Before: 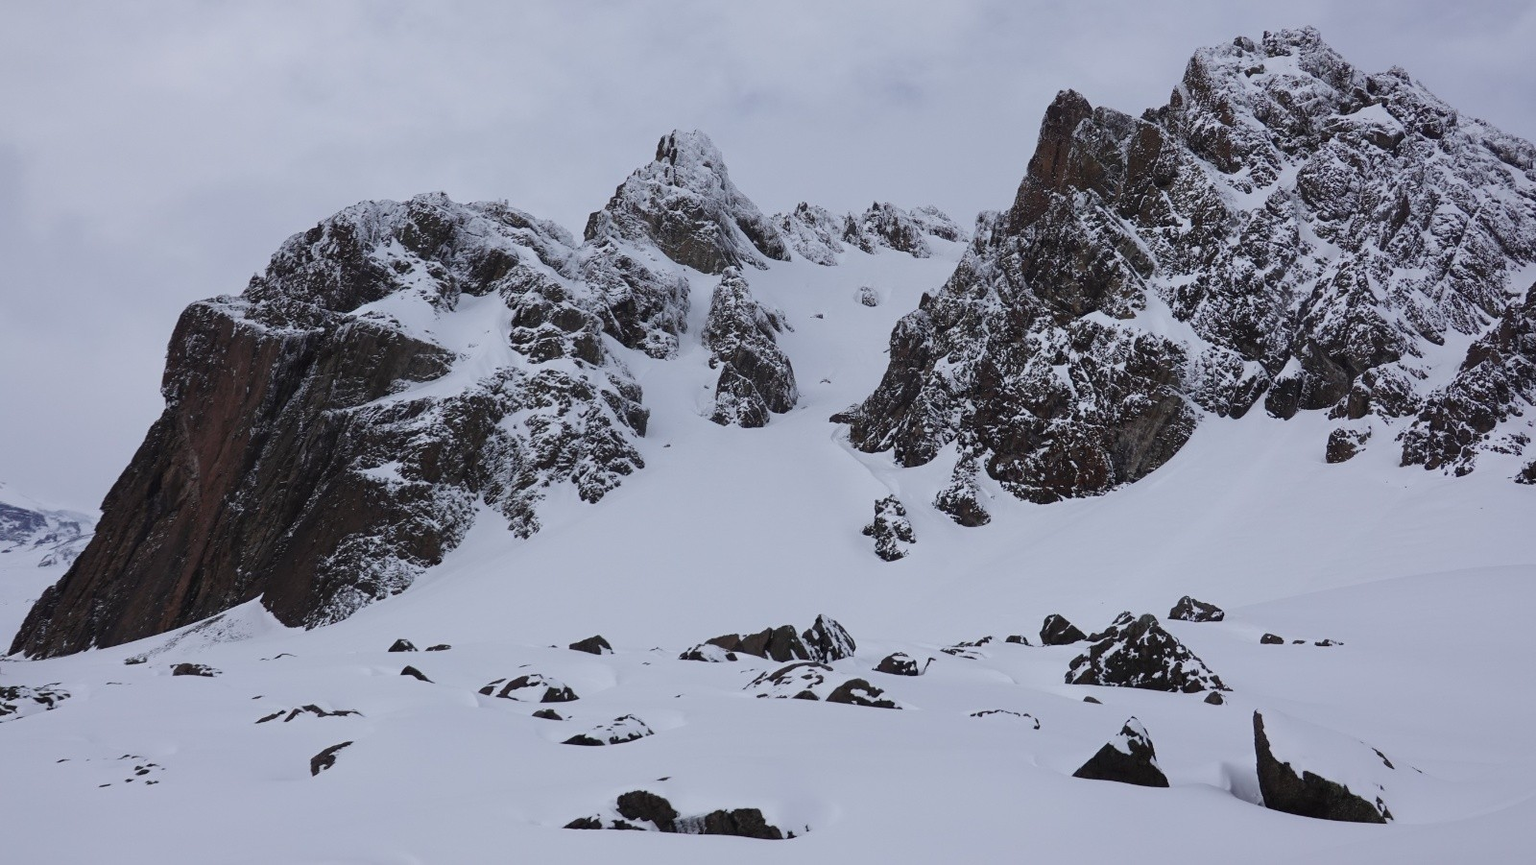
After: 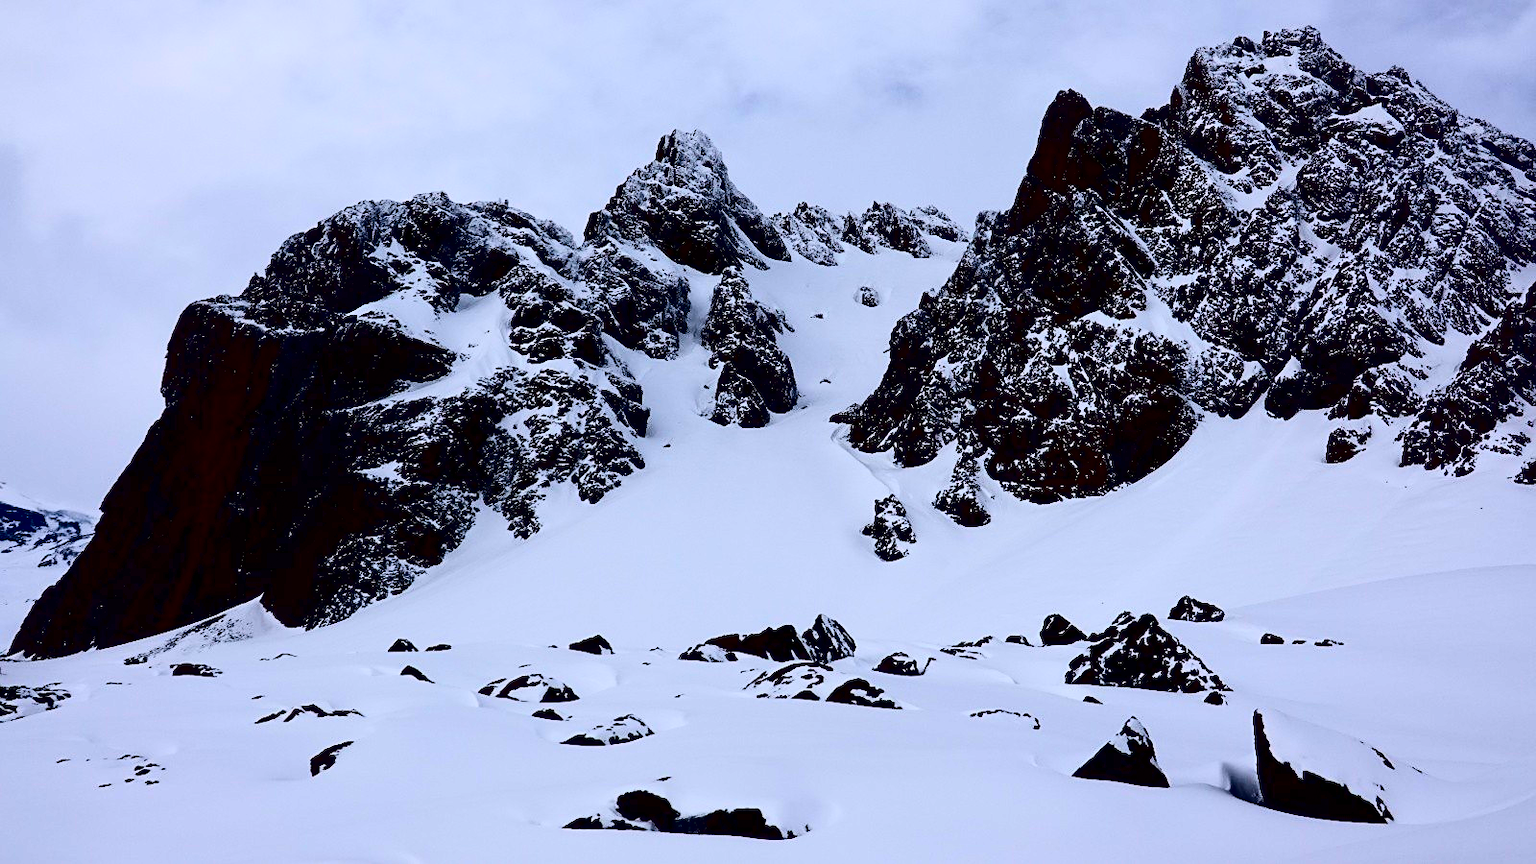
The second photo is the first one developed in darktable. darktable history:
contrast brightness saturation: contrast 0.781, brightness -0.984, saturation 0.98
sharpen: amount 0.203
